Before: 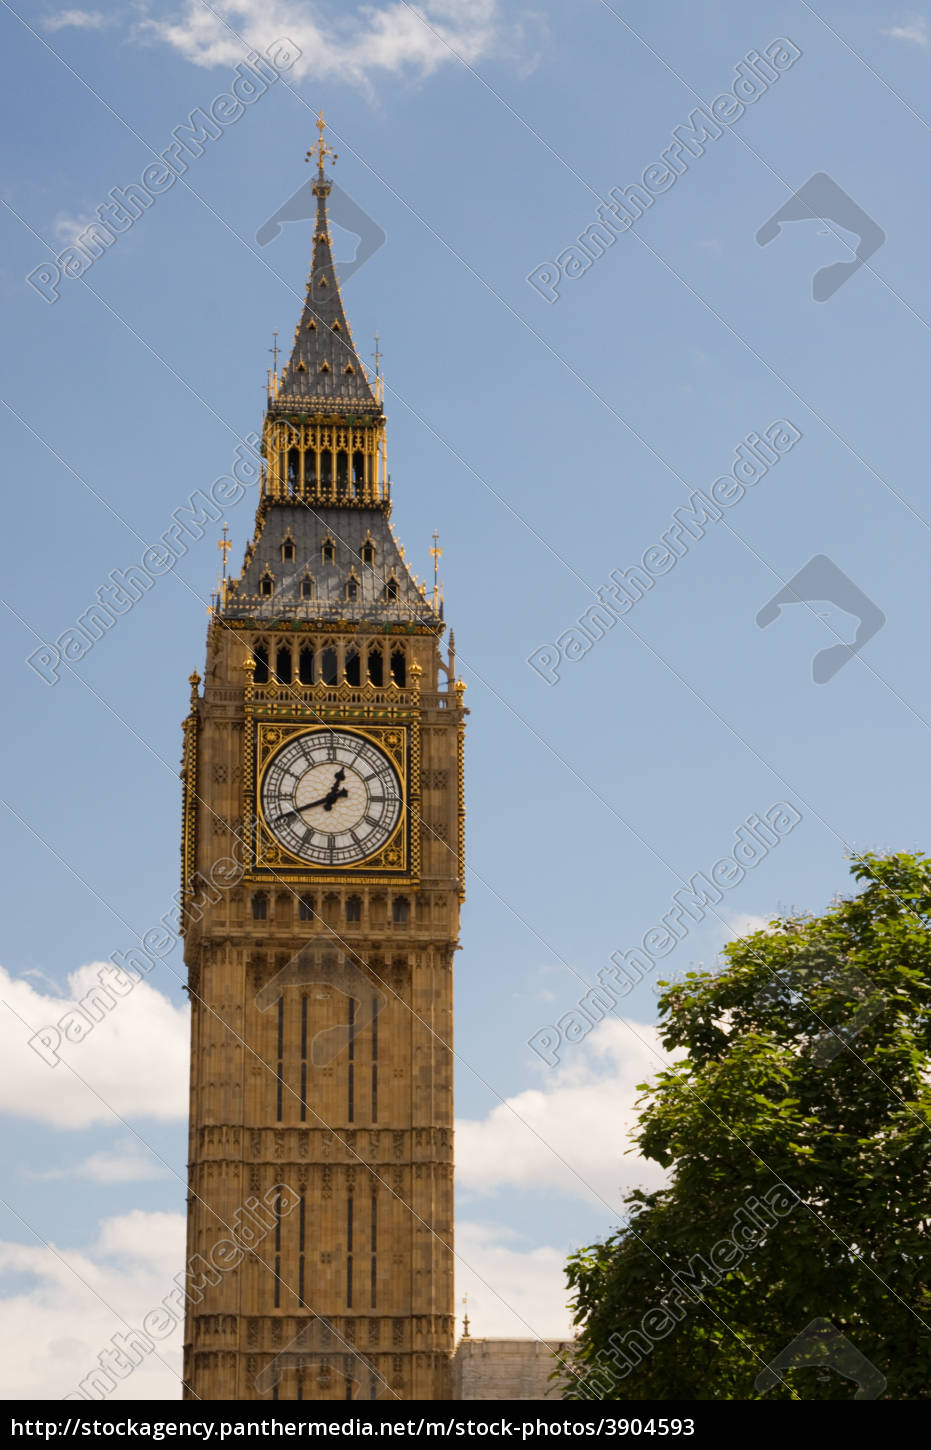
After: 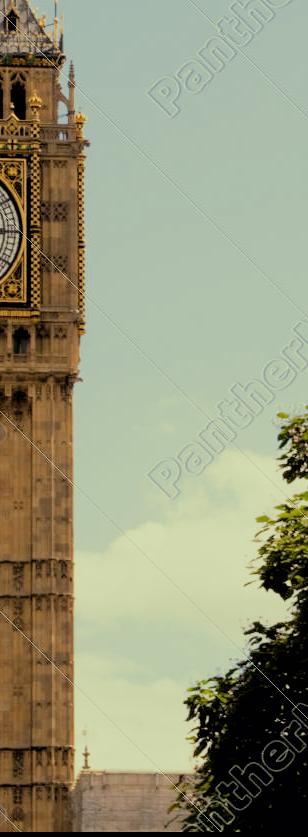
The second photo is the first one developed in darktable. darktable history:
filmic rgb: black relative exposure -6.15 EV, white relative exposure 6.96 EV, hardness 2.23, color science v6 (2022)
rgb levels: levels [[0.01, 0.419, 0.839], [0, 0.5, 1], [0, 0.5, 1]]
split-toning: shadows › hue 290.82°, shadows › saturation 0.34, highlights › saturation 0.38, balance 0, compress 50%
crop: left 40.878%, top 39.176%, right 25.993%, bottom 3.081%
